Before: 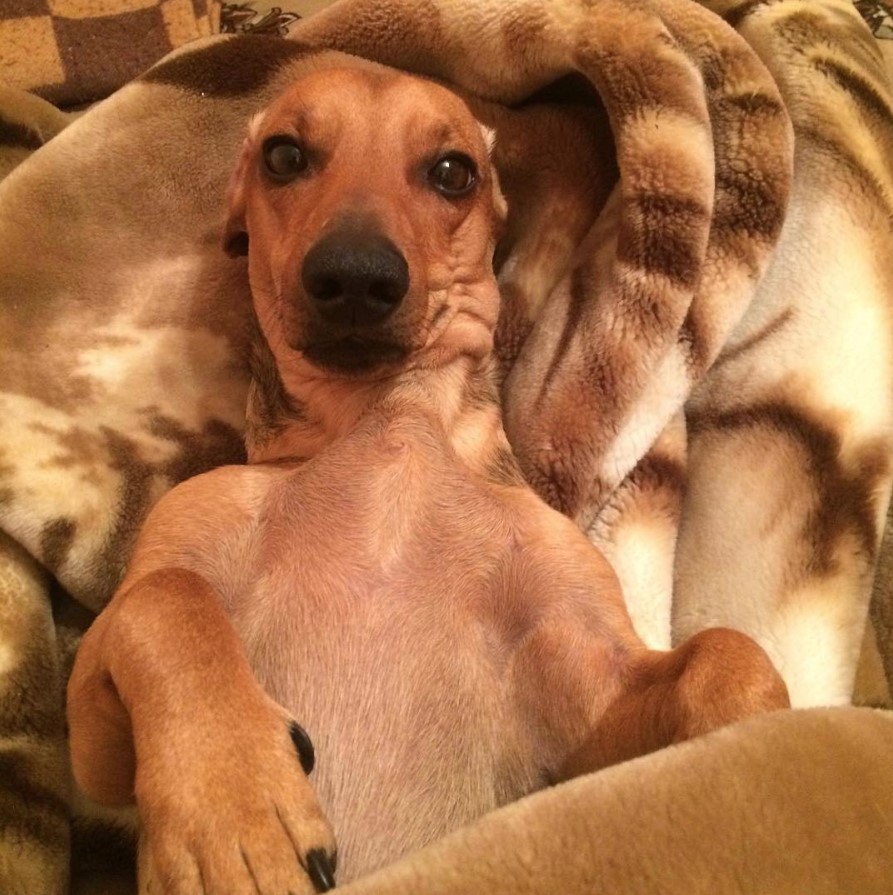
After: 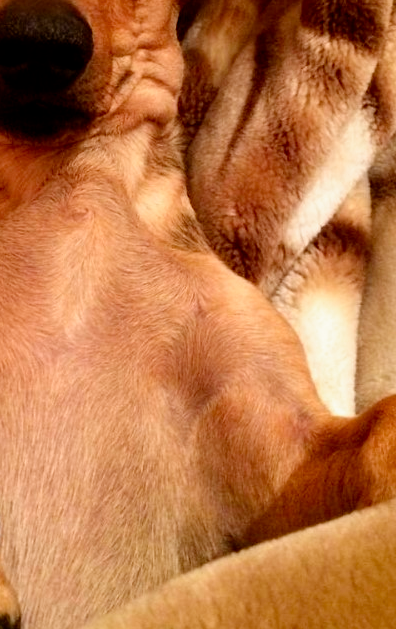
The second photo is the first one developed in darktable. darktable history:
crop: left 35.432%, top 26.233%, right 20.145%, bottom 3.432%
filmic rgb: black relative exposure -6.3 EV, white relative exposure 2.8 EV, threshold 3 EV, target black luminance 0%, hardness 4.6, latitude 67.35%, contrast 1.292, shadows ↔ highlights balance -3.5%, preserve chrominance no, color science v4 (2020), contrast in shadows soft, enable highlight reconstruction true
